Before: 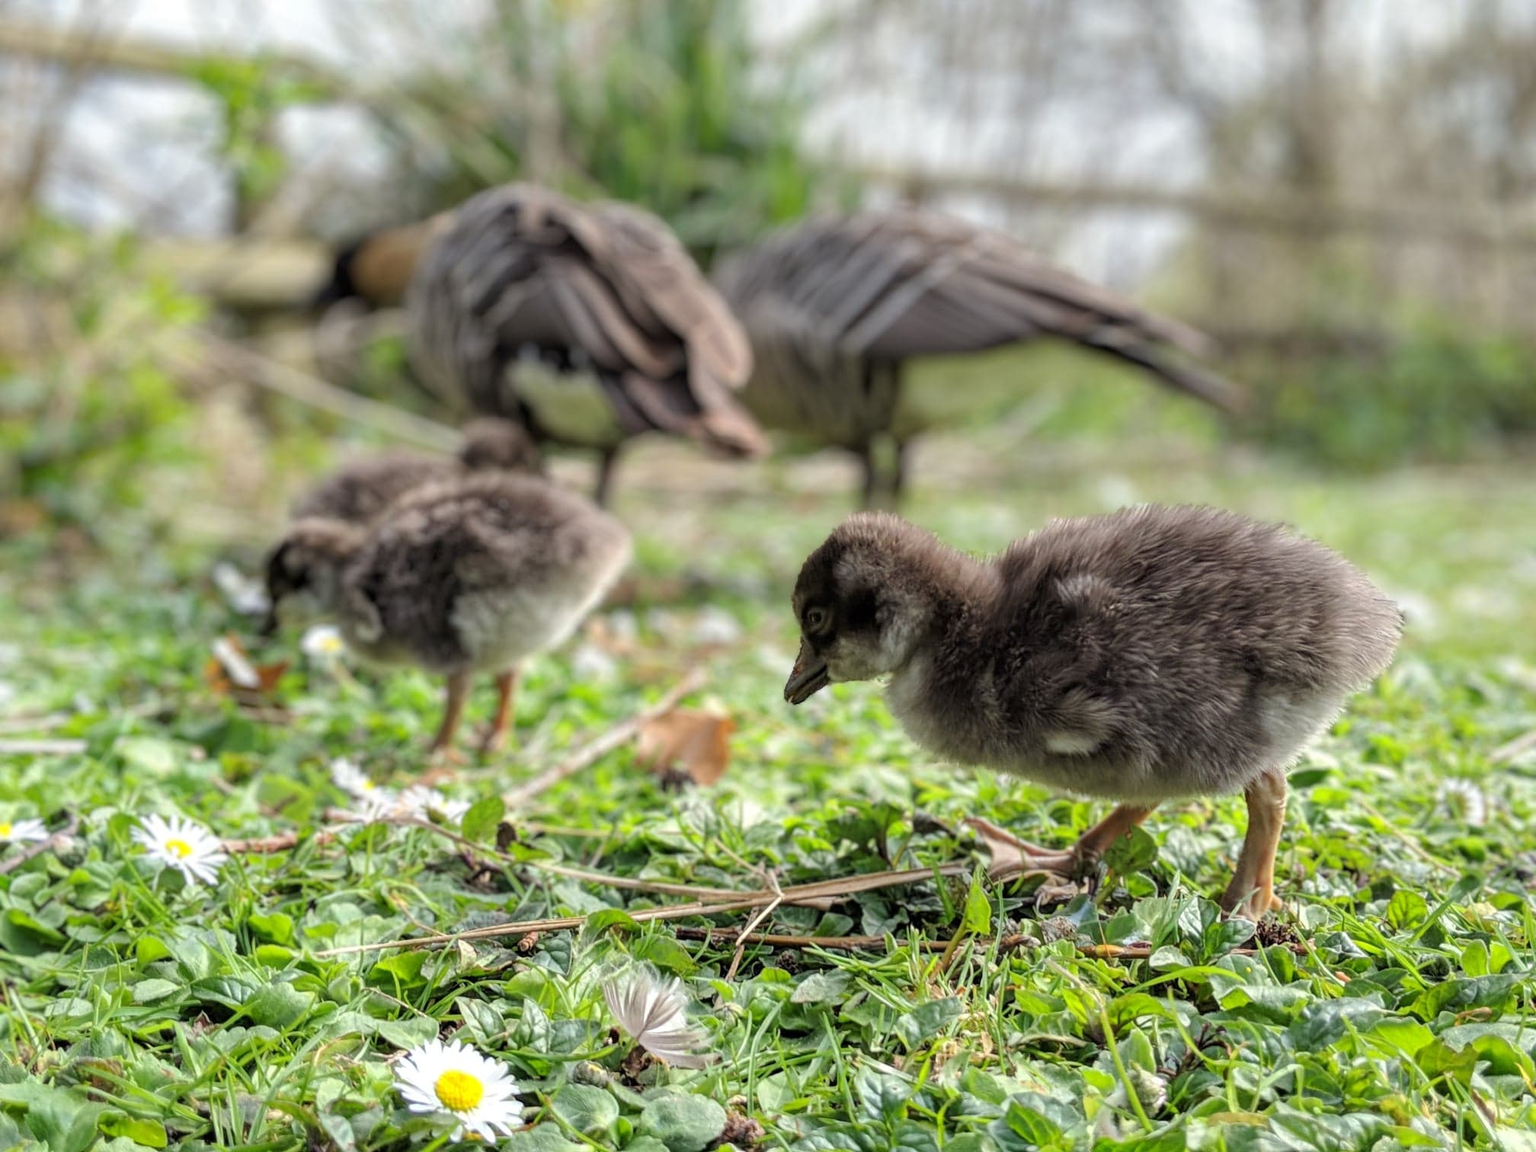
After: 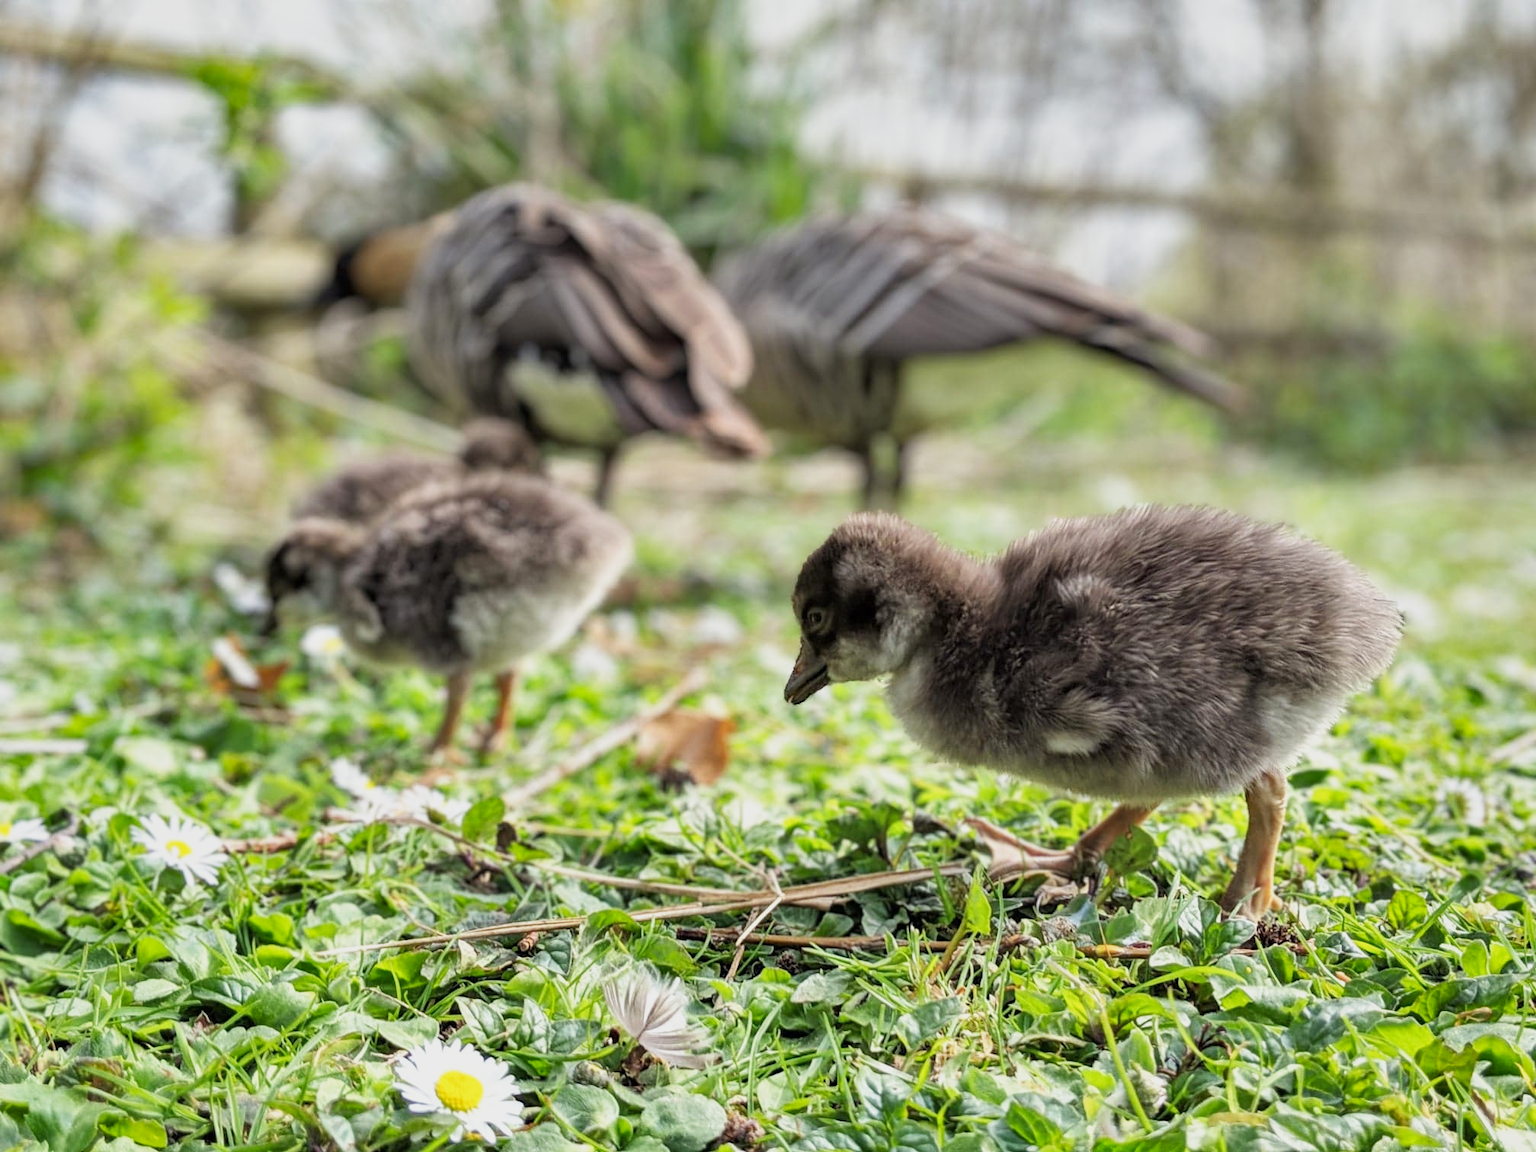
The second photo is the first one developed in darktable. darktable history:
exposure: exposure -0.177 EV, compensate highlight preservation false
shadows and highlights: low approximation 0.01, soften with gaussian
tone equalizer: on, module defaults
base curve: curves: ch0 [(0, 0) (0.088, 0.125) (0.176, 0.251) (0.354, 0.501) (0.613, 0.749) (1, 0.877)], preserve colors none
